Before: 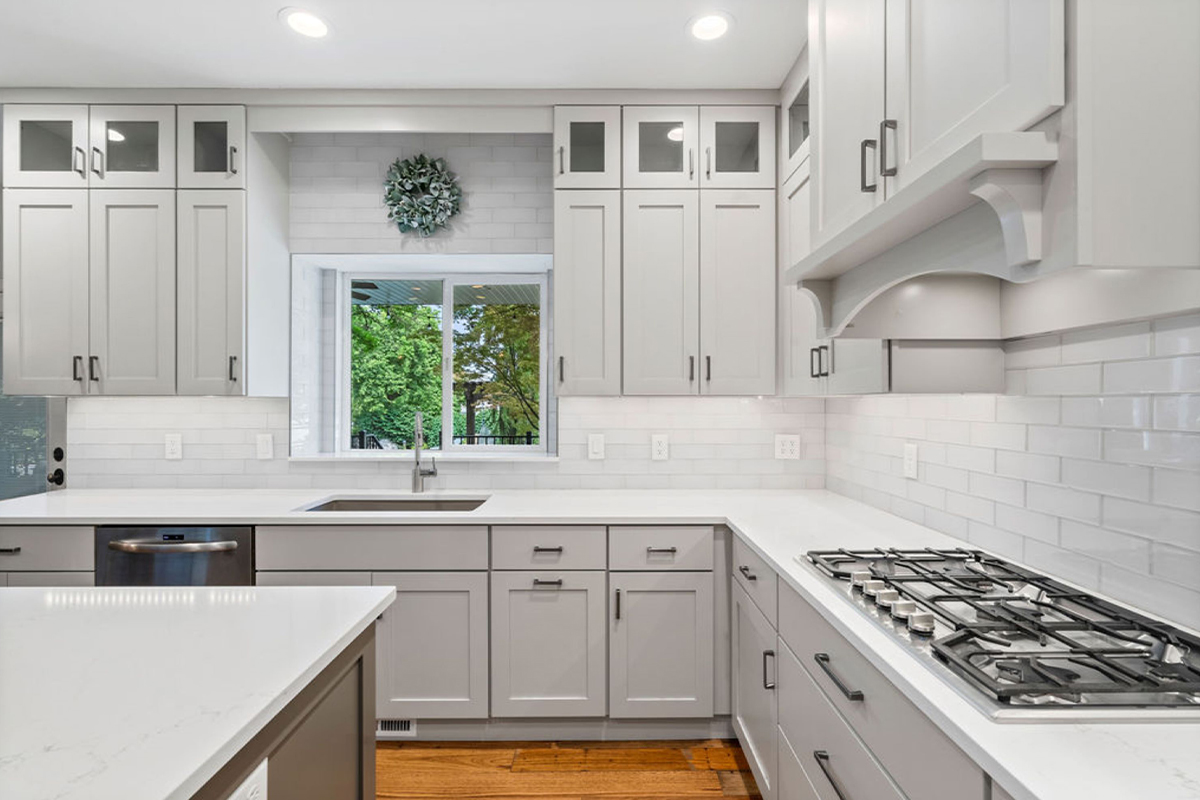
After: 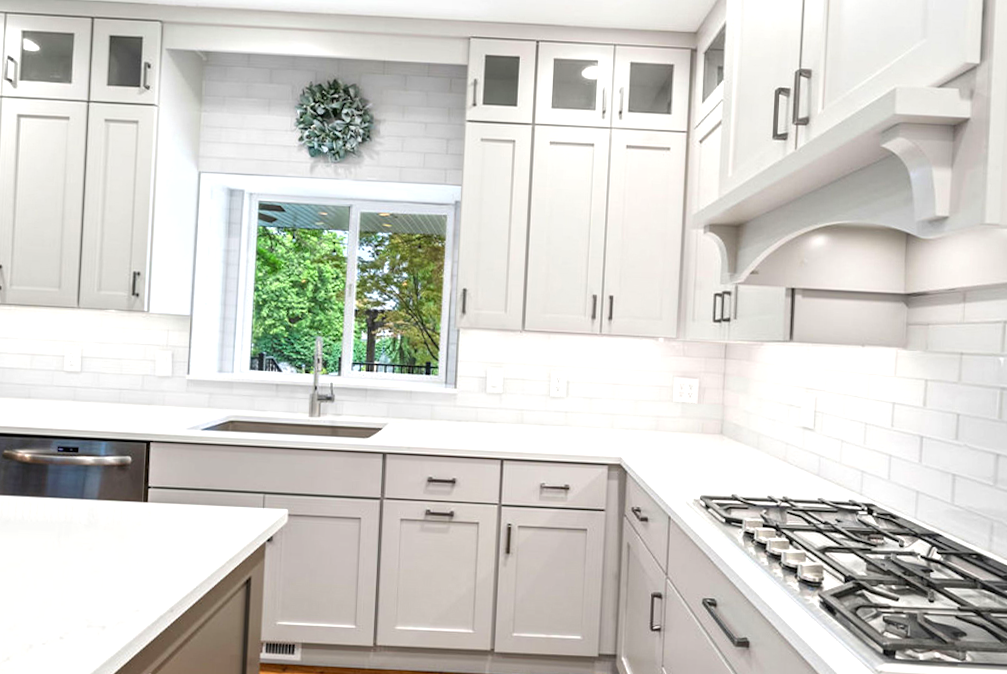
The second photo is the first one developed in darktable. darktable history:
crop and rotate: angle -2.91°, left 5.157%, top 5.191%, right 4.638%, bottom 4.177%
exposure: exposure 0.631 EV, compensate highlight preservation false
